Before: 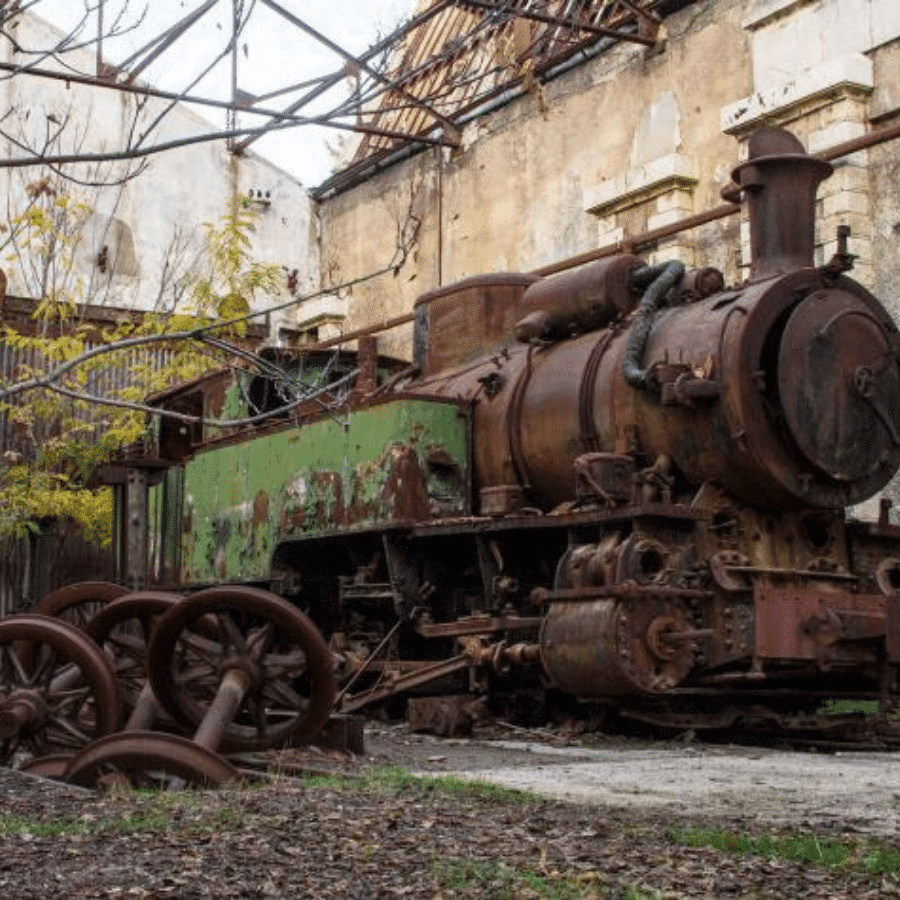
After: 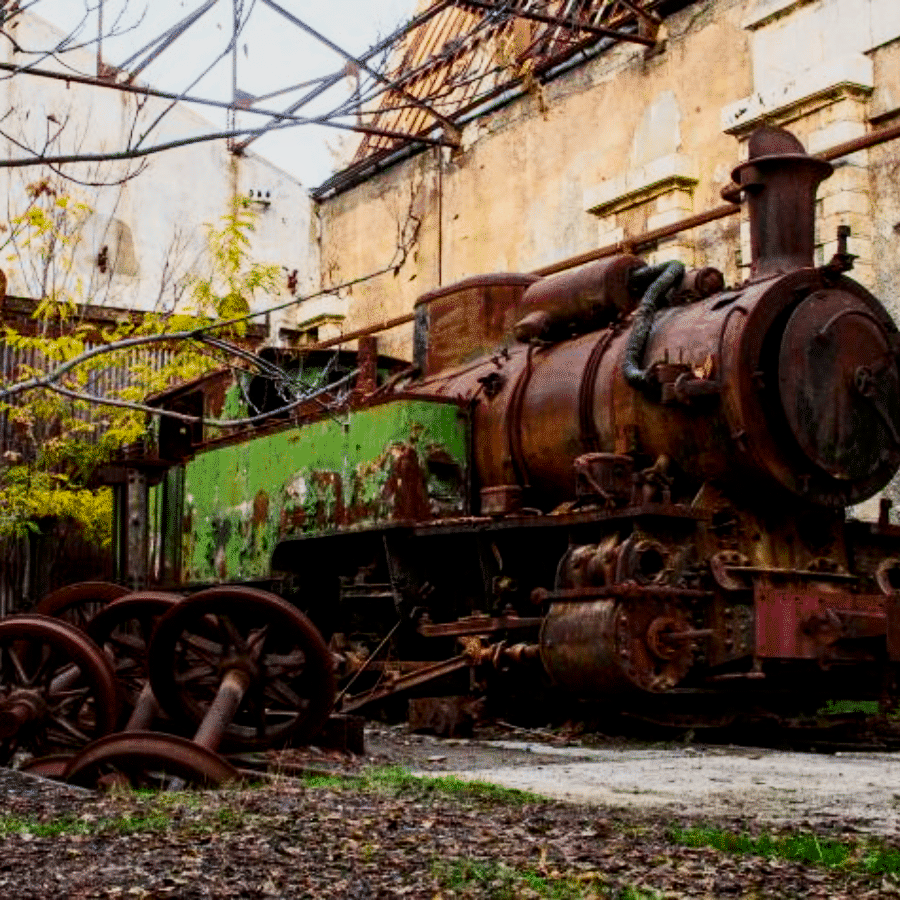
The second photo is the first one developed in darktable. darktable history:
filmic rgb: black relative exposure -7.32 EV, white relative exposure 5.09 EV, hardness 3.2
contrast brightness saturation: contrast 0.26, brightness 0.02, saturation 0.87
local contrast: highlights 100%, shadows 100%, detail 120%, midtone range 0.2
tone equalizer: on, module defaults
